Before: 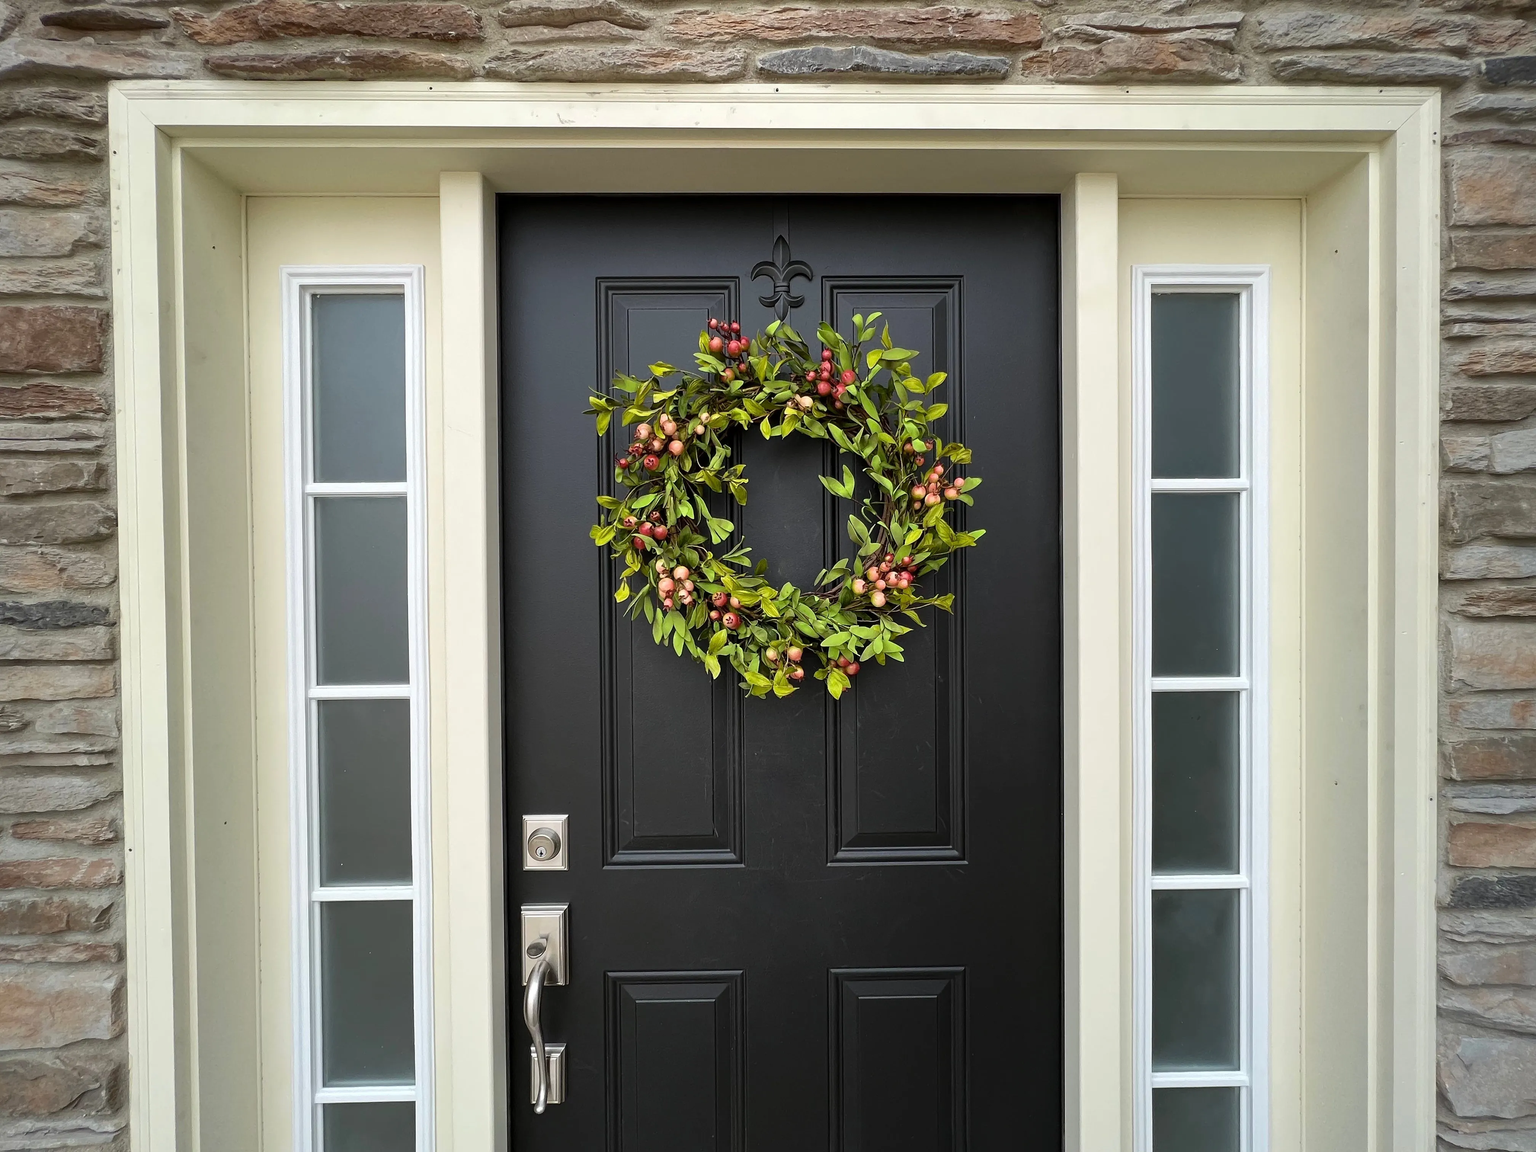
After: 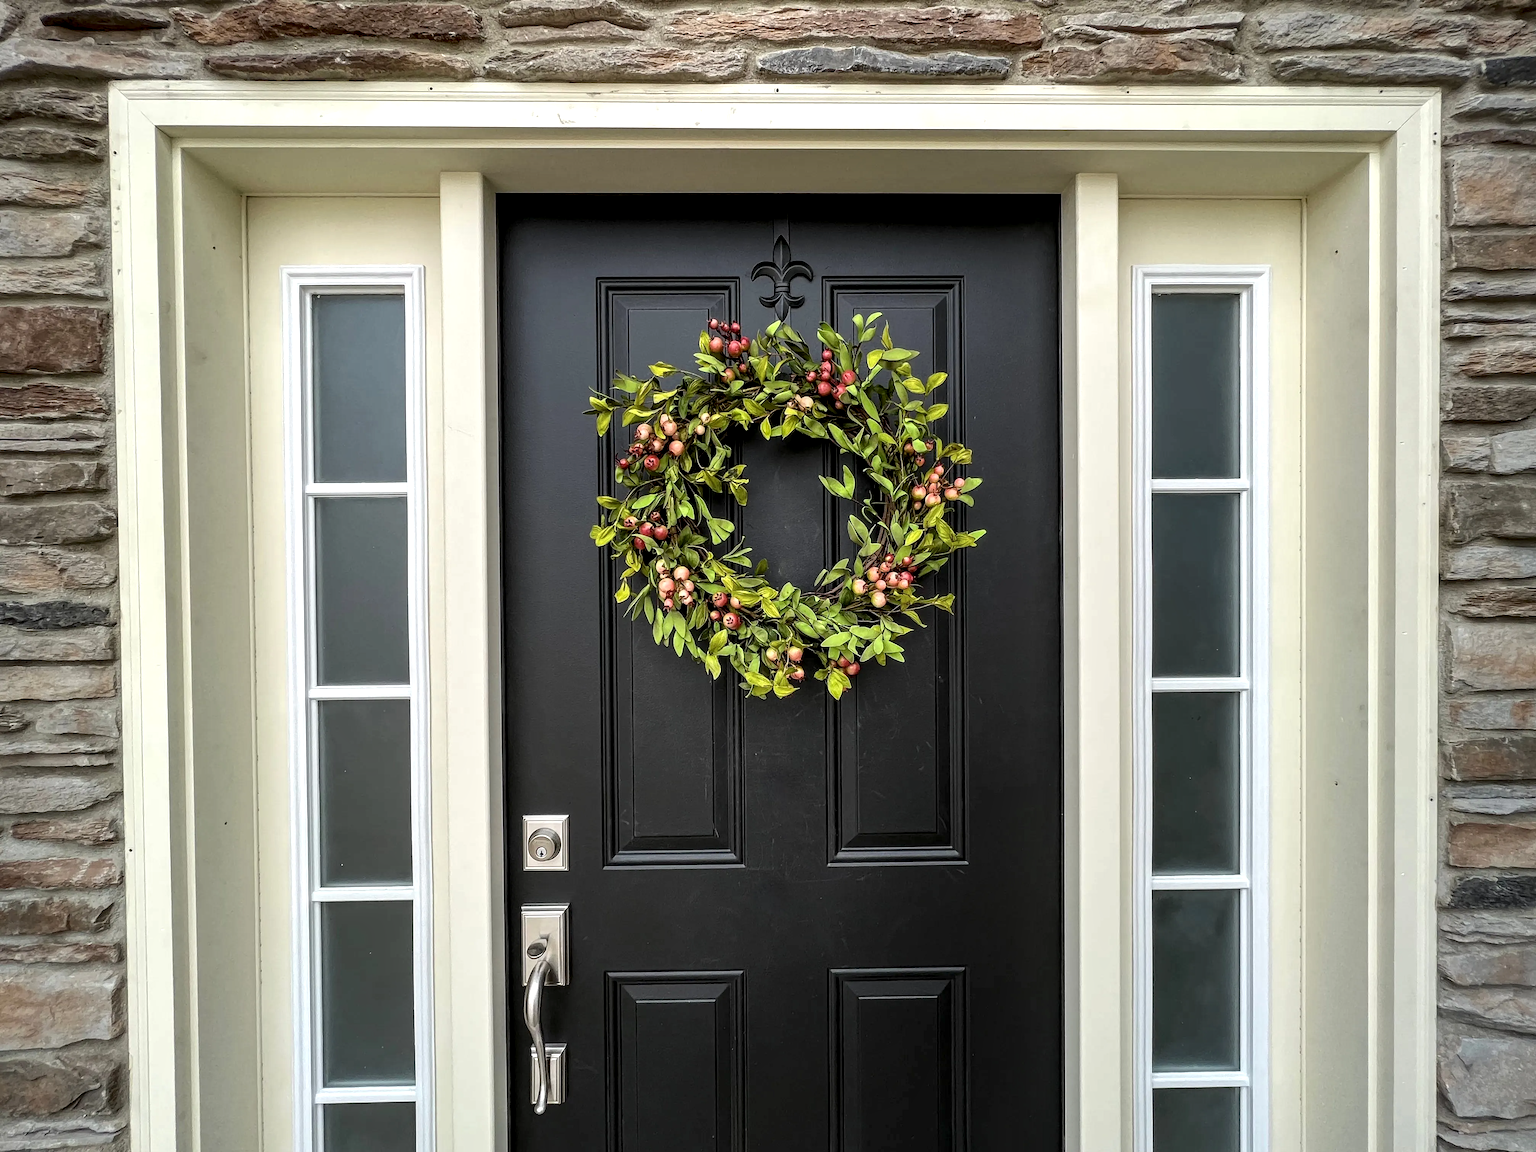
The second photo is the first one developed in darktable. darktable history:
local contrast: highlights 60%, shadows 60%, detail 160%
exposure: exposure -0.064 EV, compensate highlight preservation false
